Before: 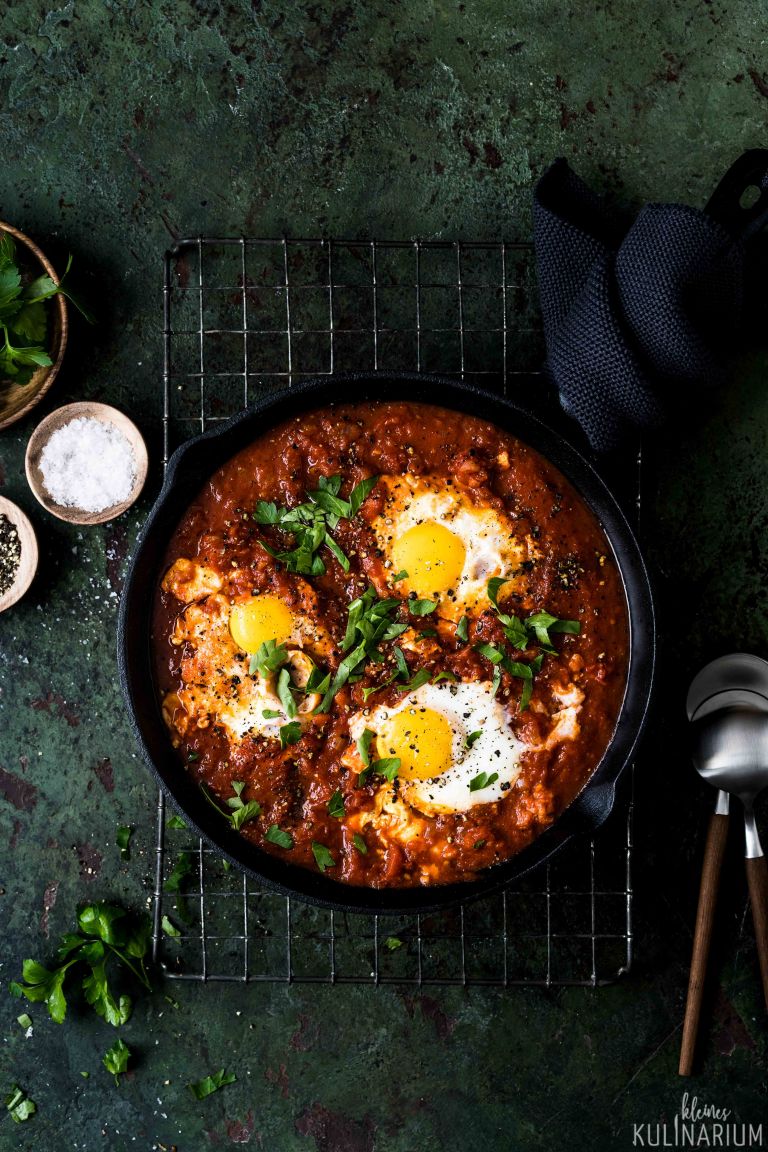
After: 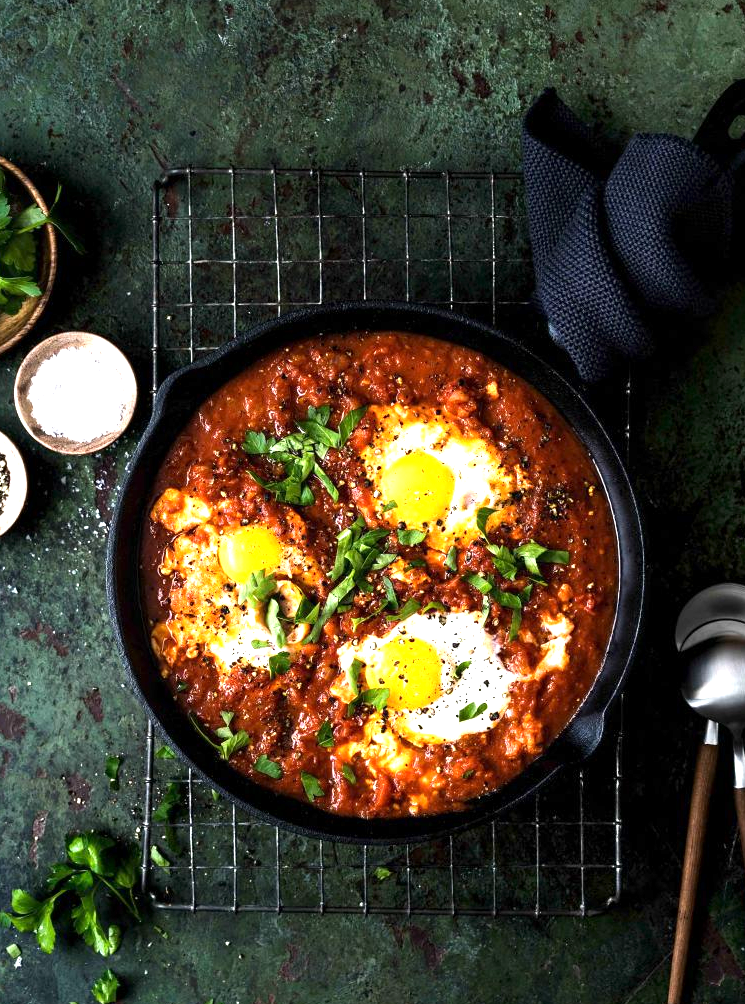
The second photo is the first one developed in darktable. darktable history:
crop: left 1.507%, top 6.147%, right 1.379%, bottom 6.637%
exposure: exposure 0.999 EV, compensate highlight preservation false
white balance: emerald 1
